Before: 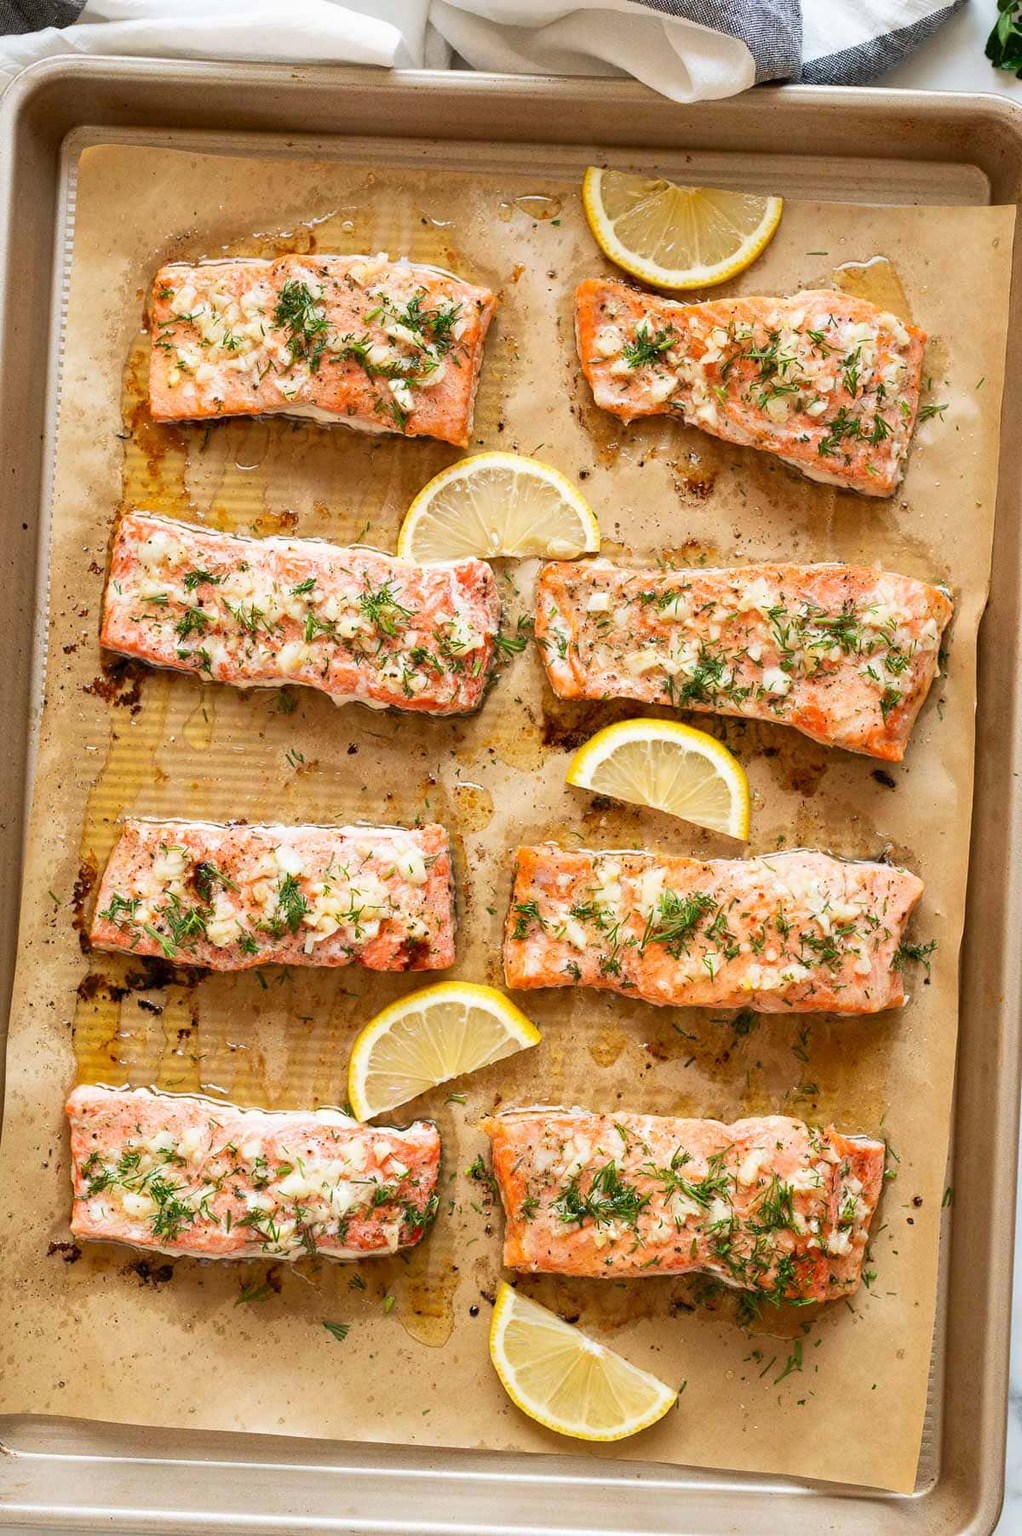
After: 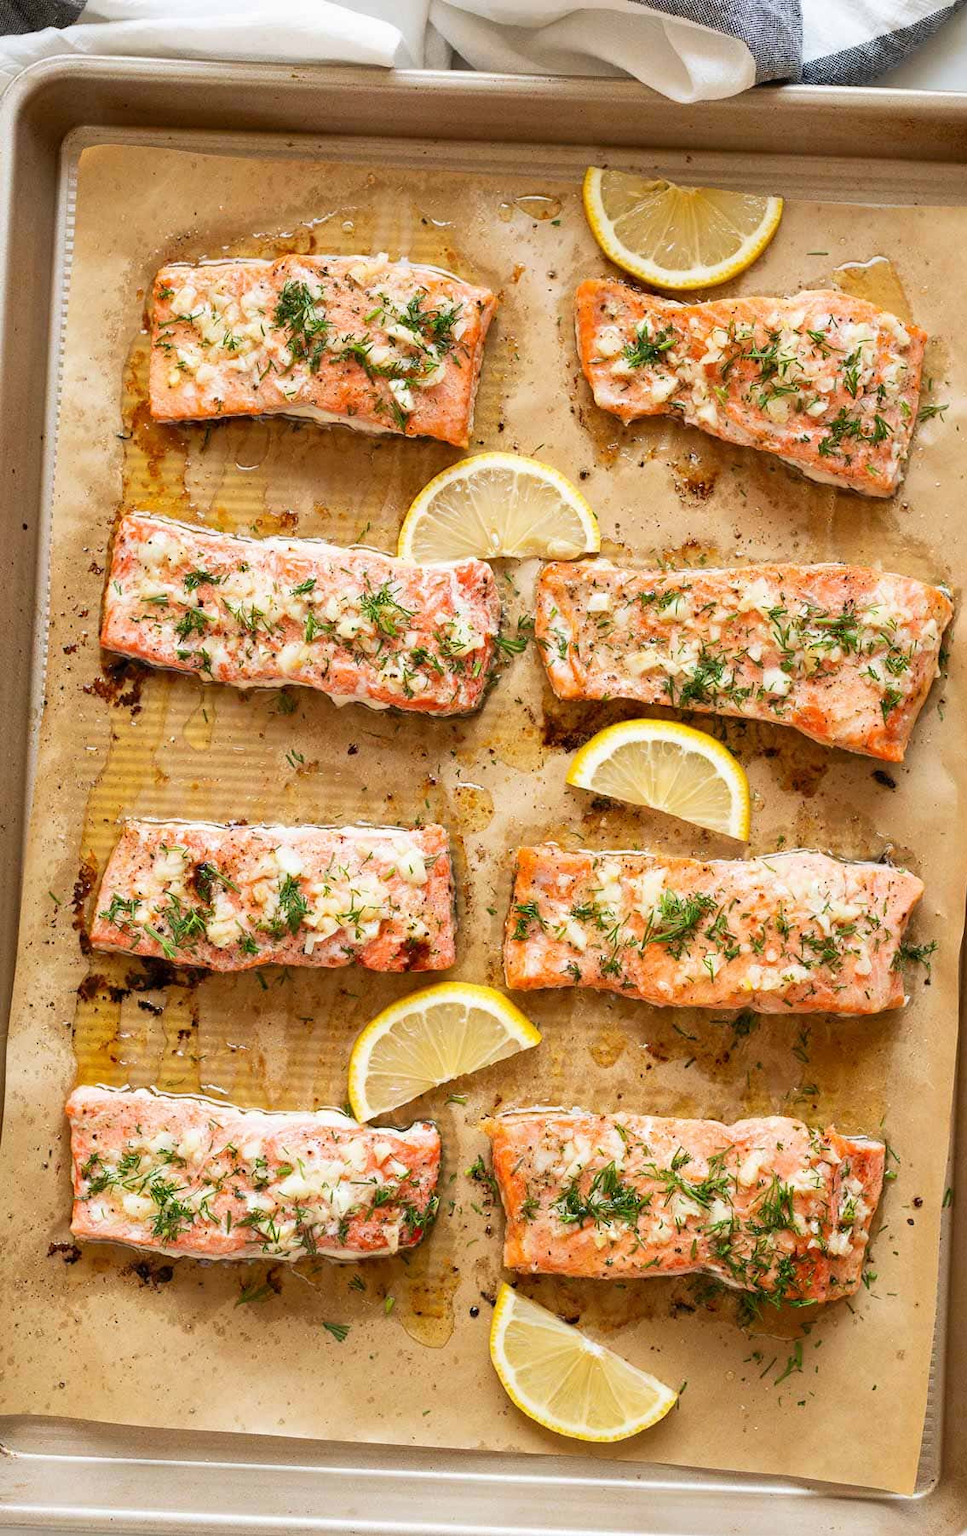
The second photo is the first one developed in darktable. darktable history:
crop and rotate: left 0%, right 5.329%
